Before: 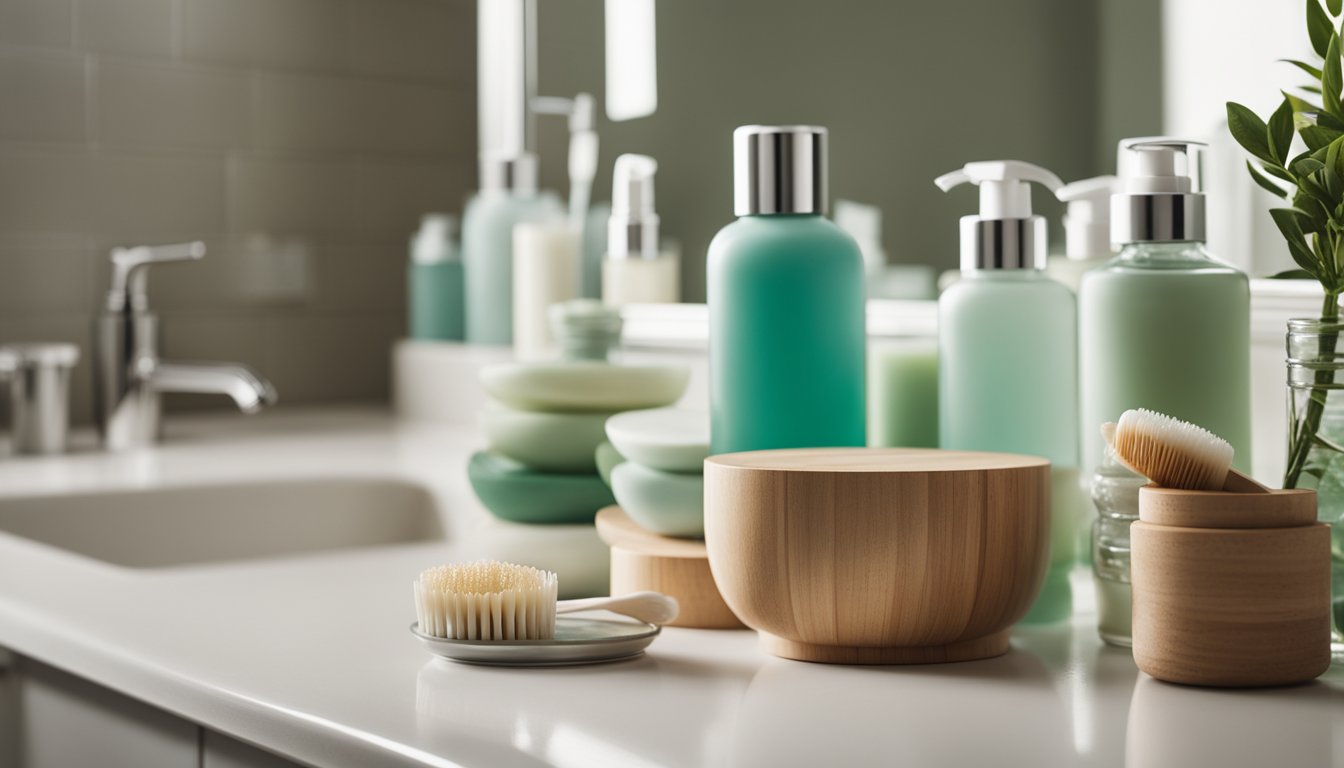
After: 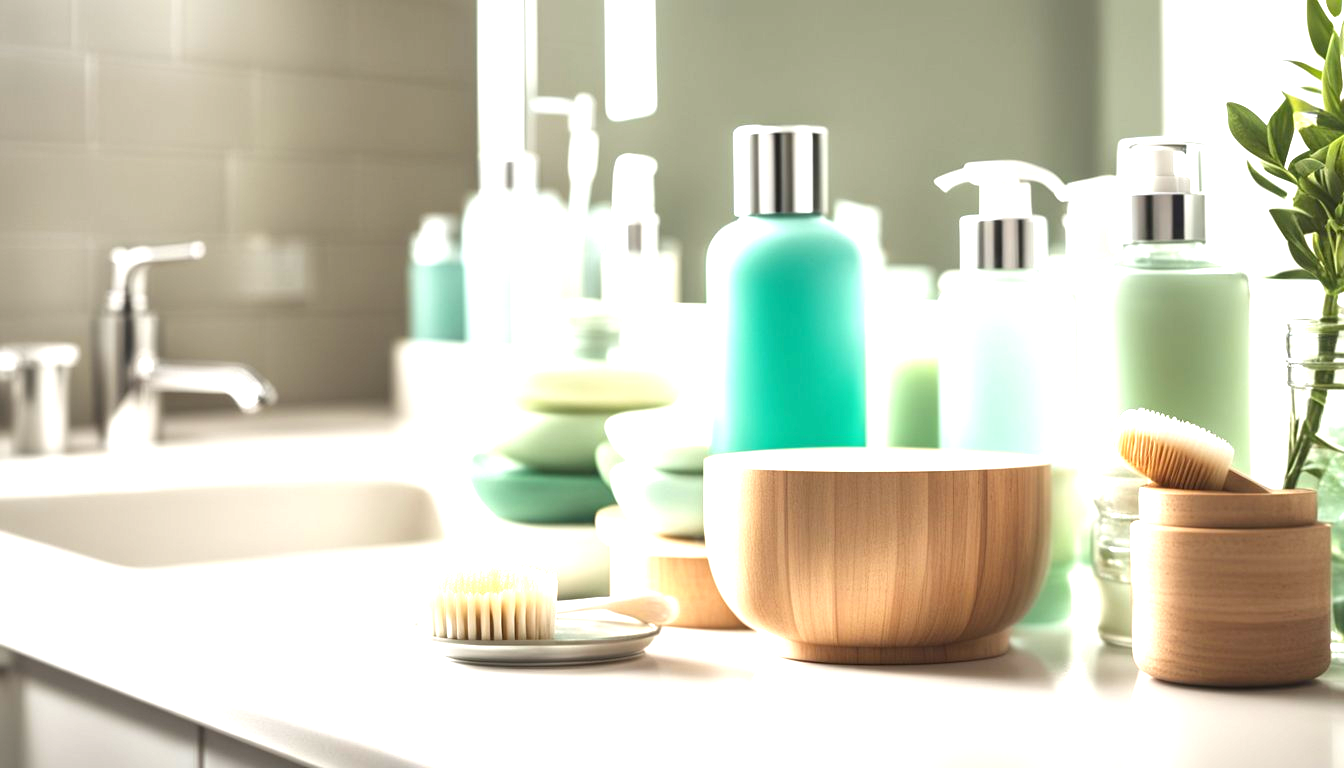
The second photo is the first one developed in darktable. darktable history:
exposure: black level correction 0, exposure 1.622 EV, compensate highlight preservation false
